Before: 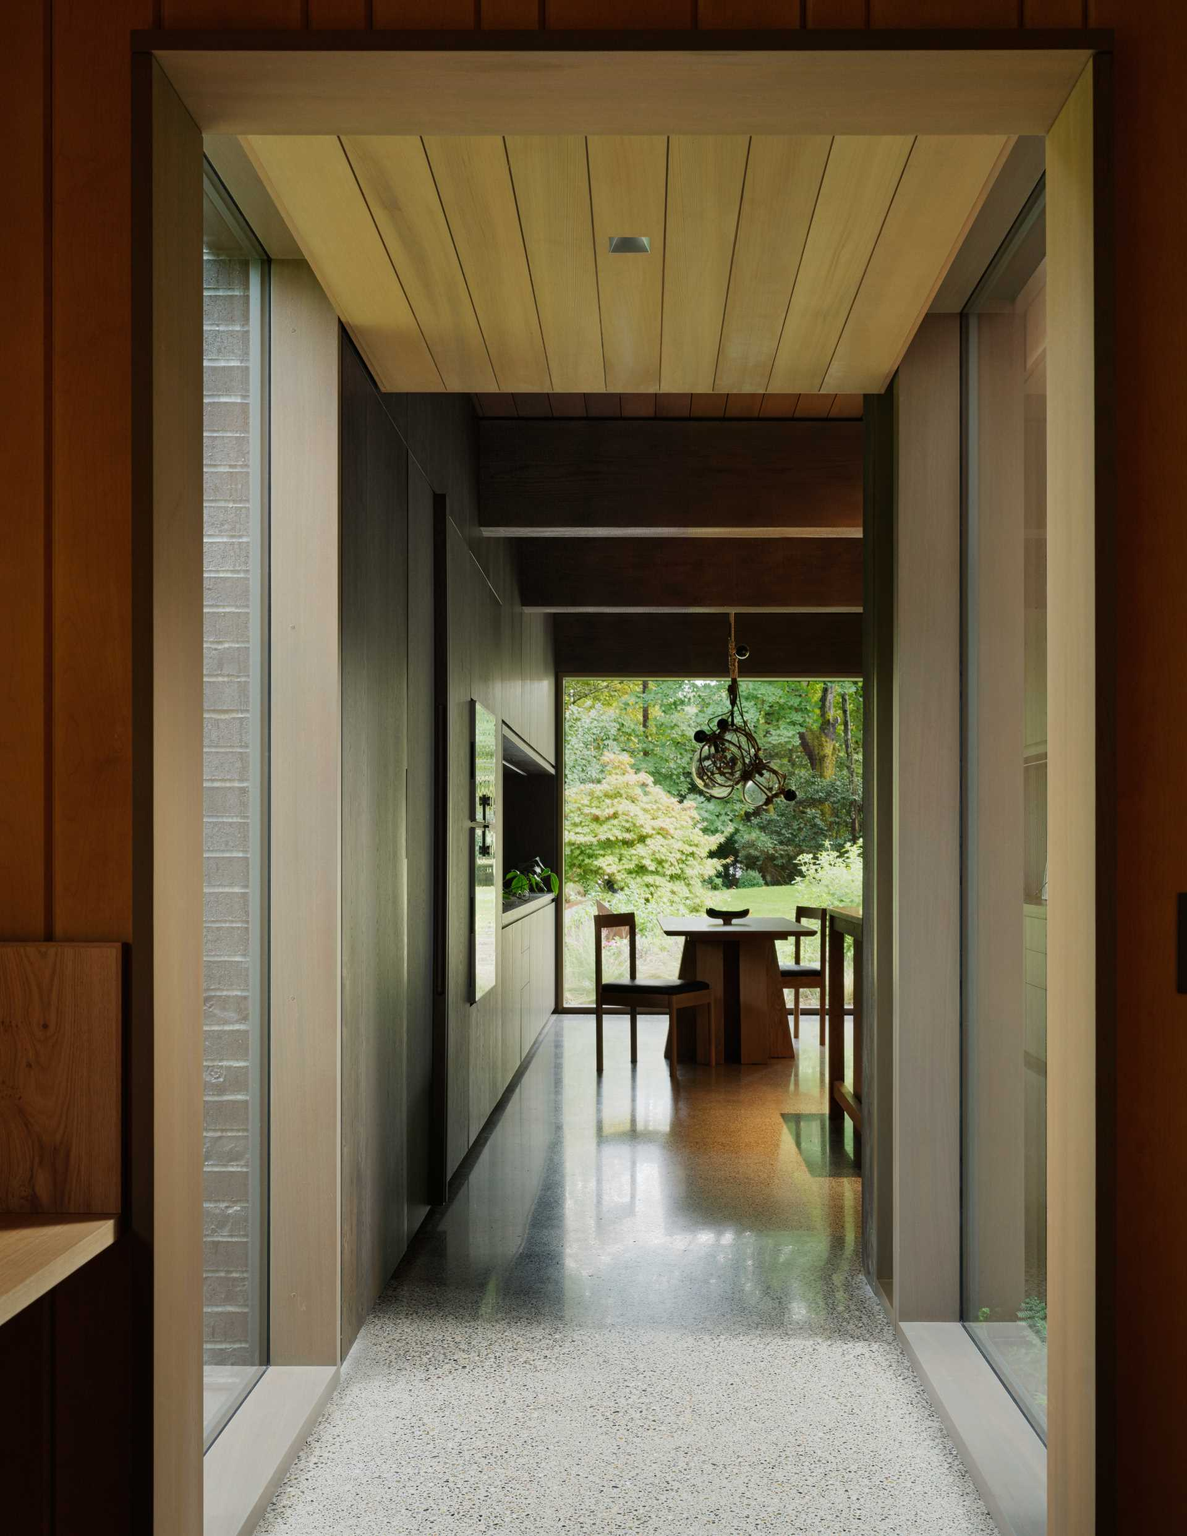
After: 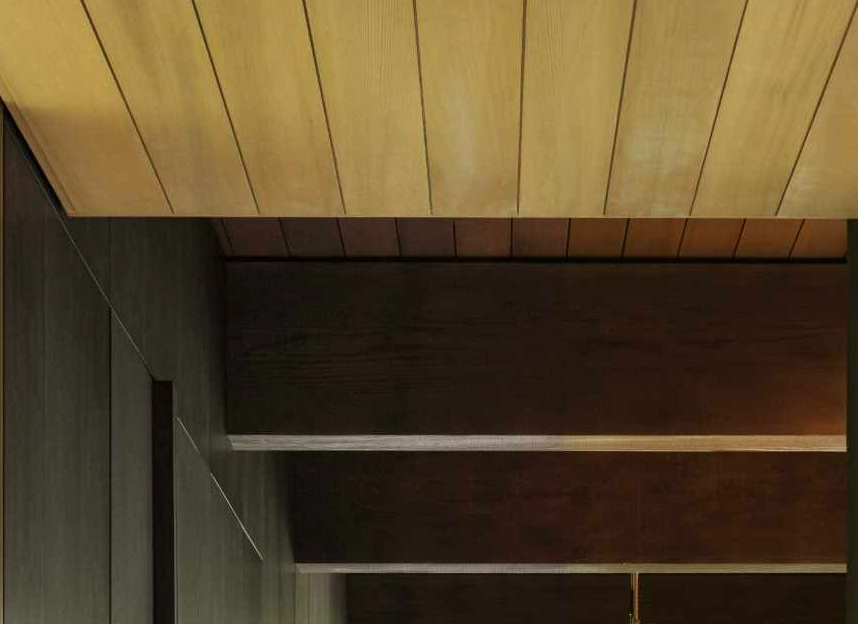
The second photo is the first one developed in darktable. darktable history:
crop: left 28.64%, top 16.832%, right 26.637%, bottom 58.055%
exposure: exposure 0.6 EV, compensate highlight preservation false
